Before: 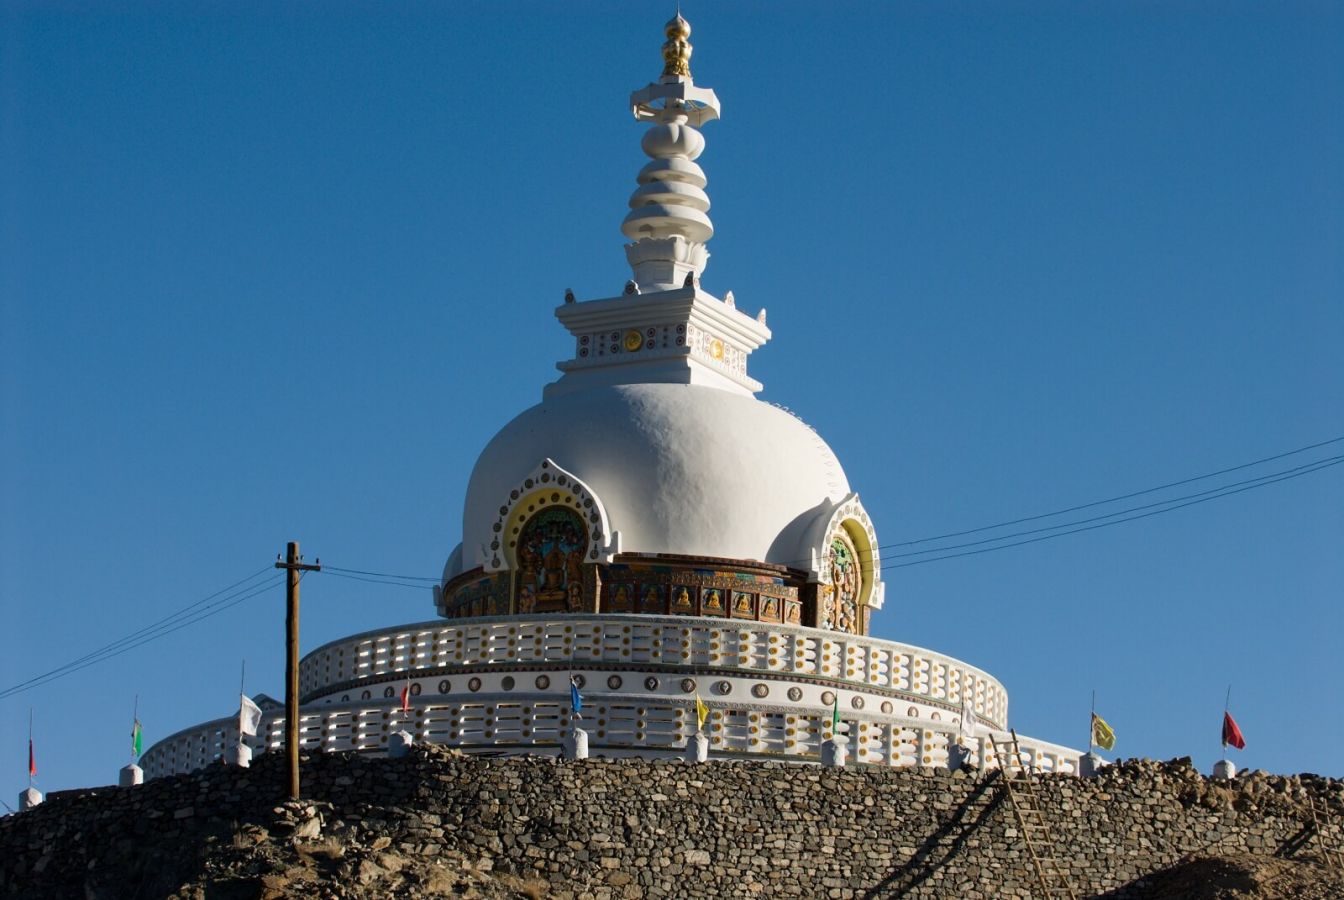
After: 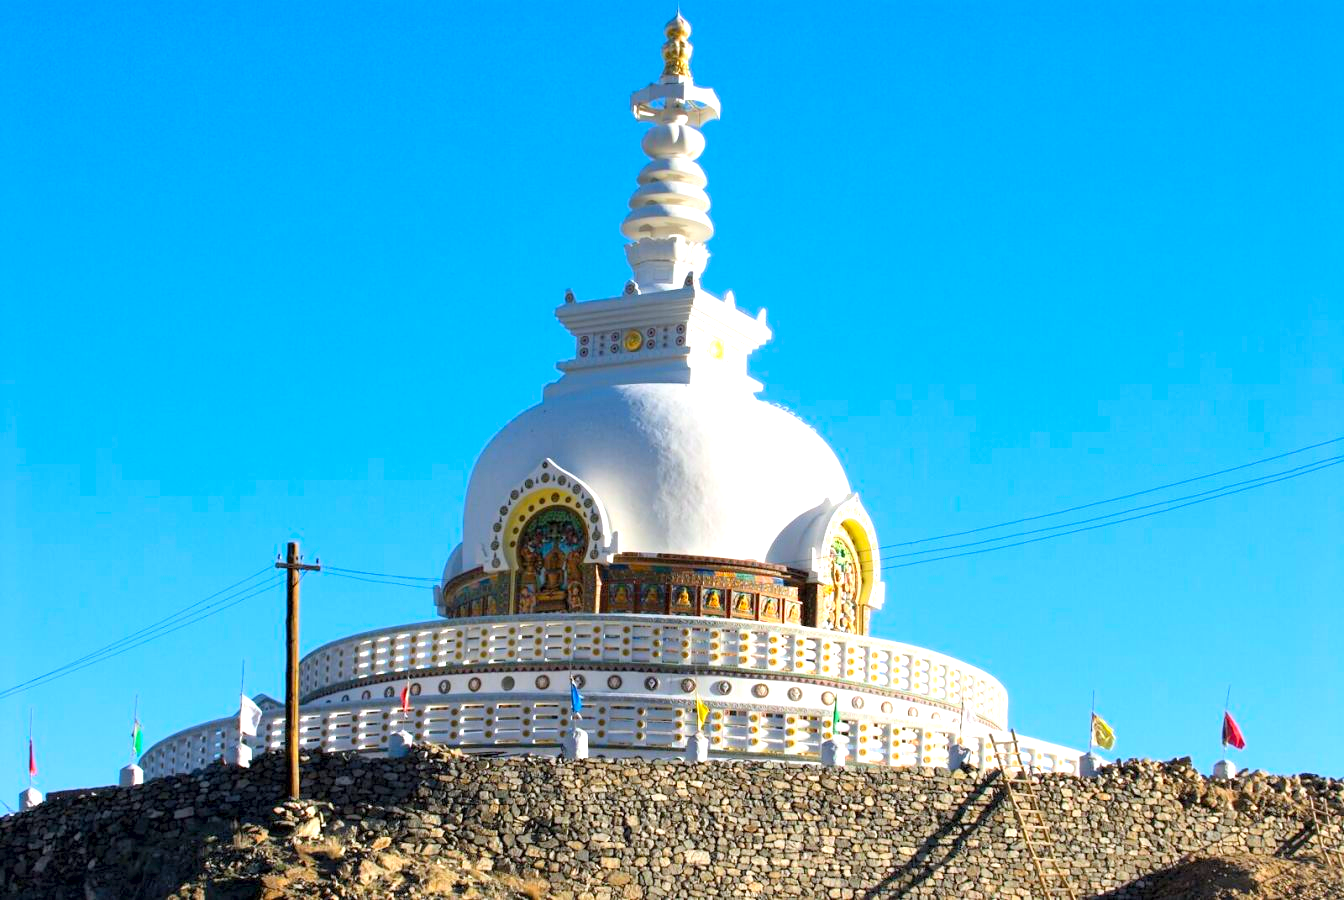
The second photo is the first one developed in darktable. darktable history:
exposure: black level correction 0.001, exposure 1.116 EV, compensate highlight preservation false
contrast brightness saturation: contrast 0.07, brightness 0.18, saturation 0.4
white balance: red 0.983, blue 1.036
